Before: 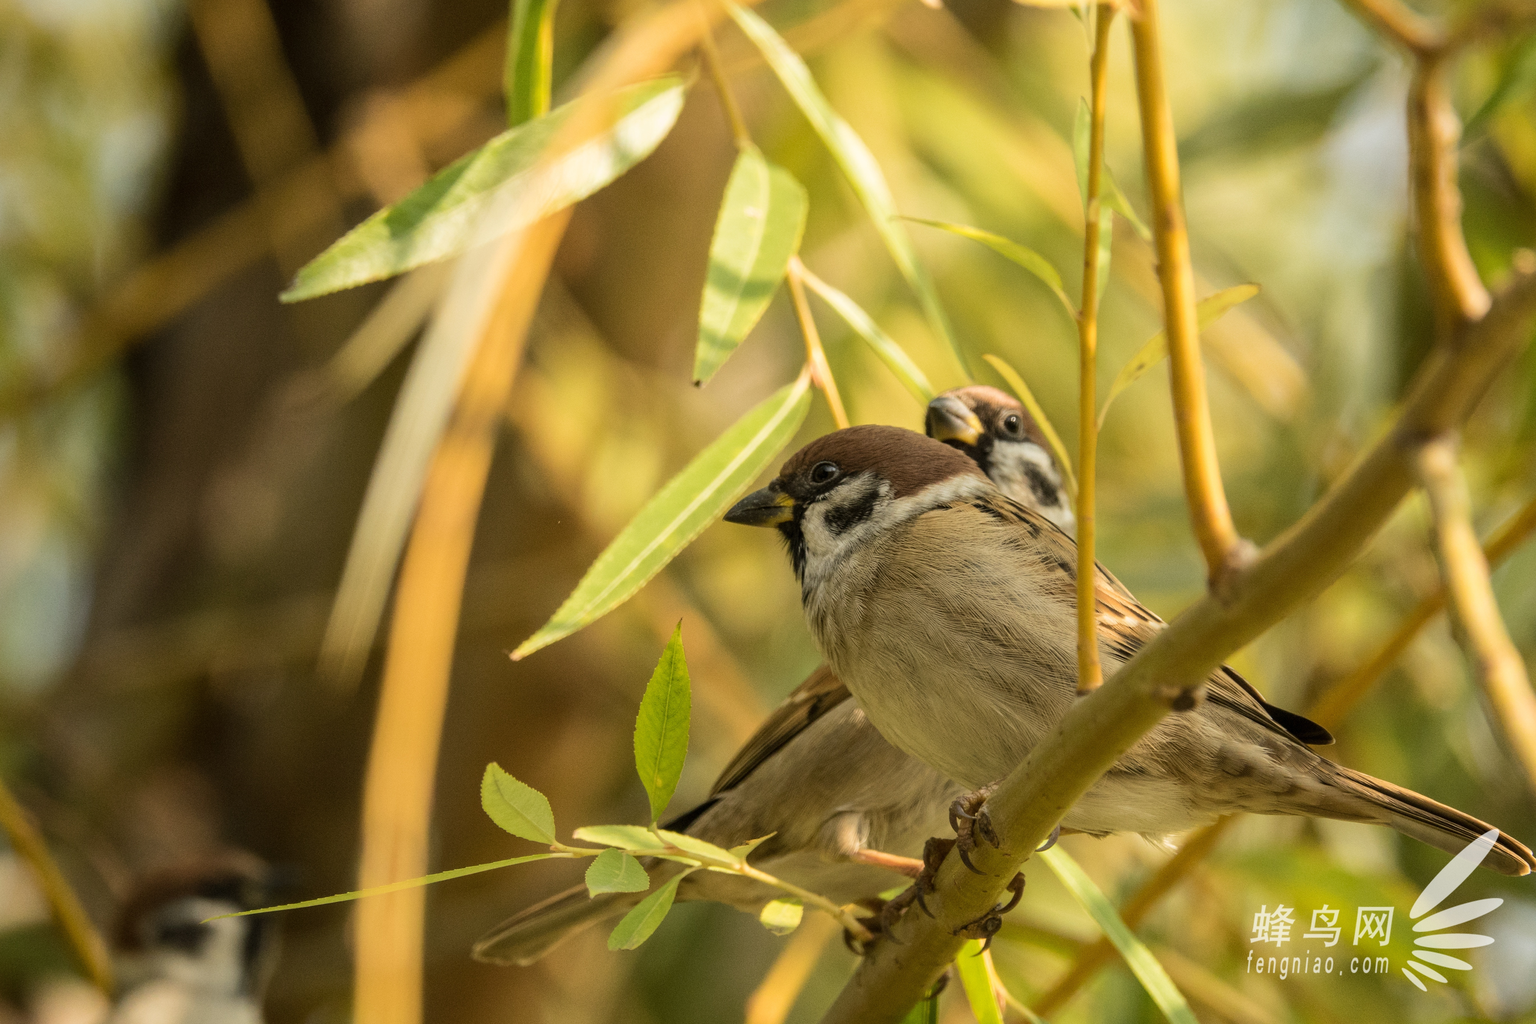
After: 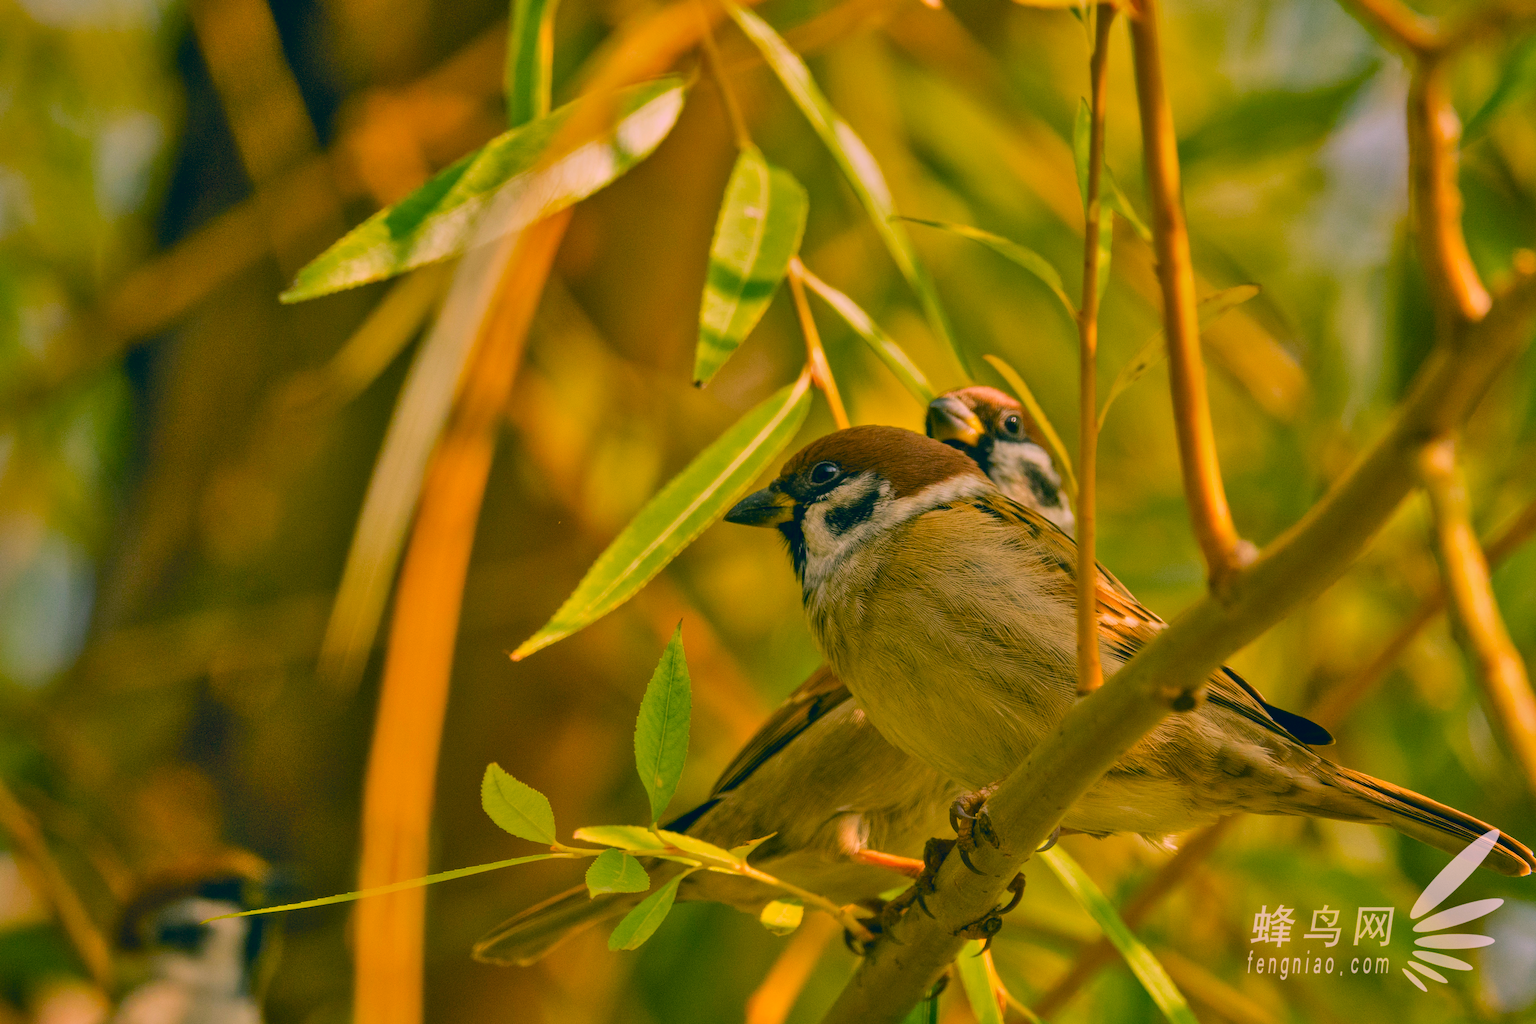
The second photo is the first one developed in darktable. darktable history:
color correction: highlights a* 17.03, highlights b* 0.205, shadows a* -15.38, shadows b* -14.56, saturation 1.5
shadows and highlights: shadows 80.73, white point adjustment -9.07, highlights -61.46, soften with gaussian
color balance rgb: perceptual saturation grading › global saturation 35%, perceptual saturation grading › highlights -30%, perceptual saturation grading › shadows 35%, perceptual brilliance grading › global brilliance 3%, perceptual brilliance grading › highlights -3%, perceptual brilliance grading › shadows 3%
